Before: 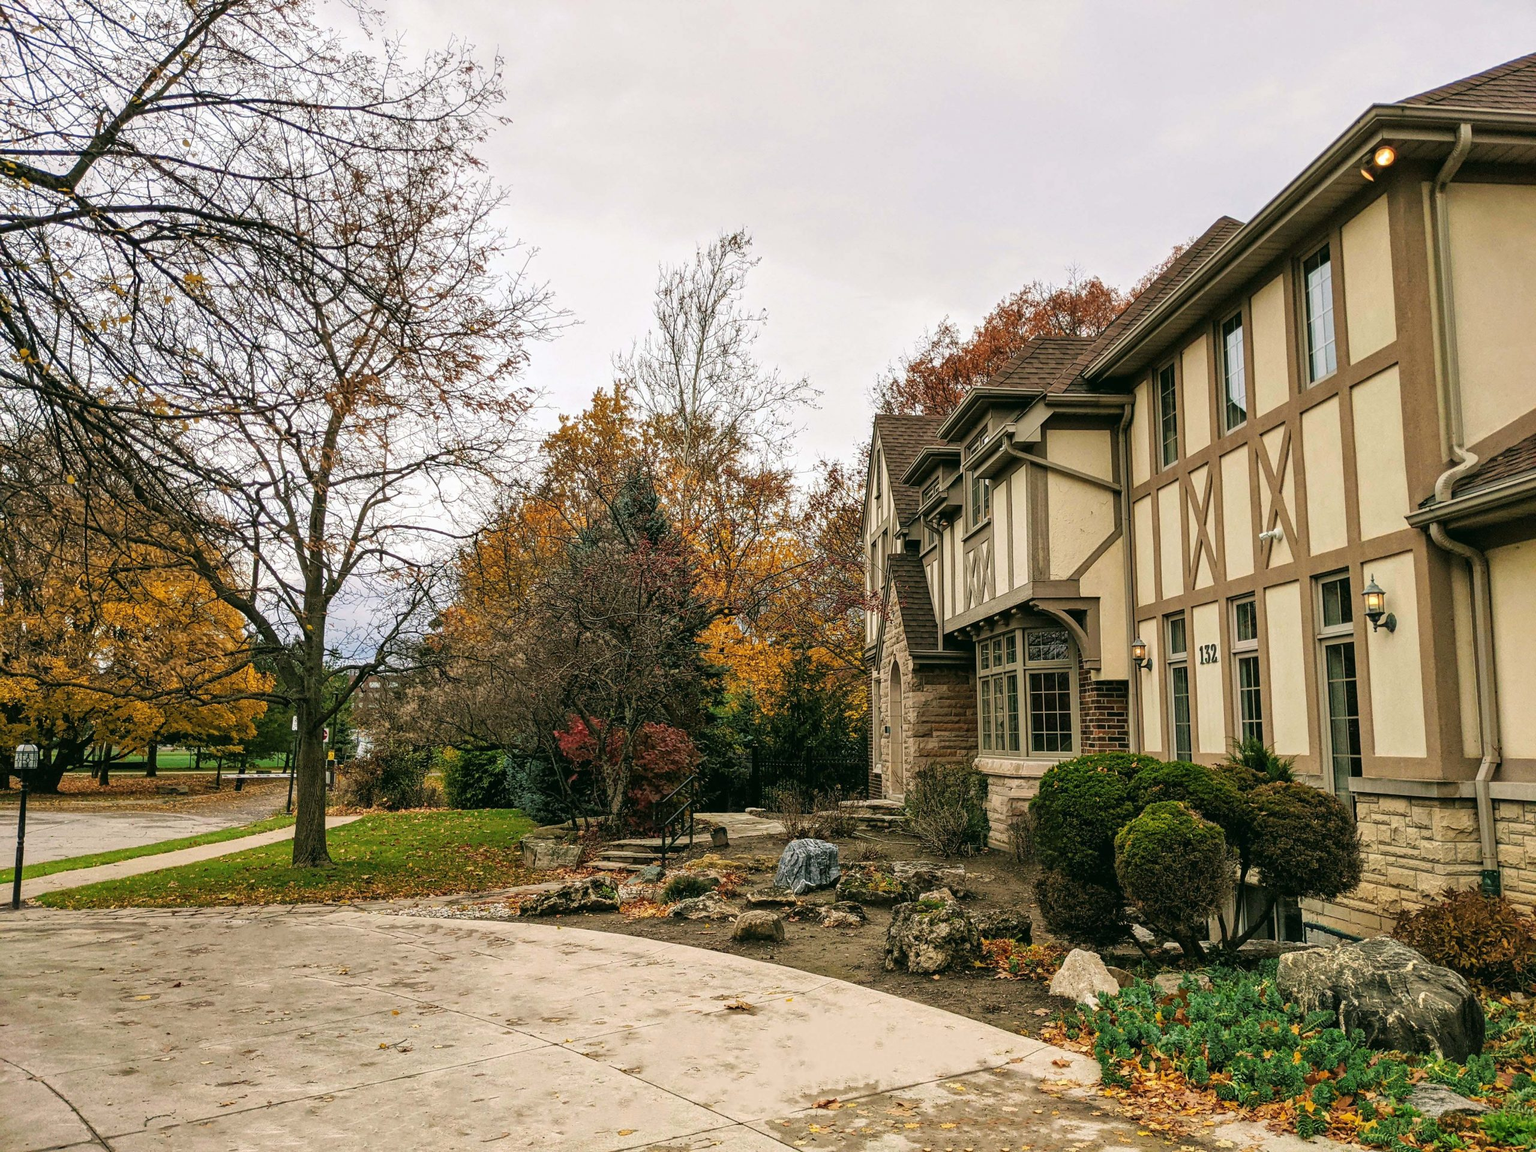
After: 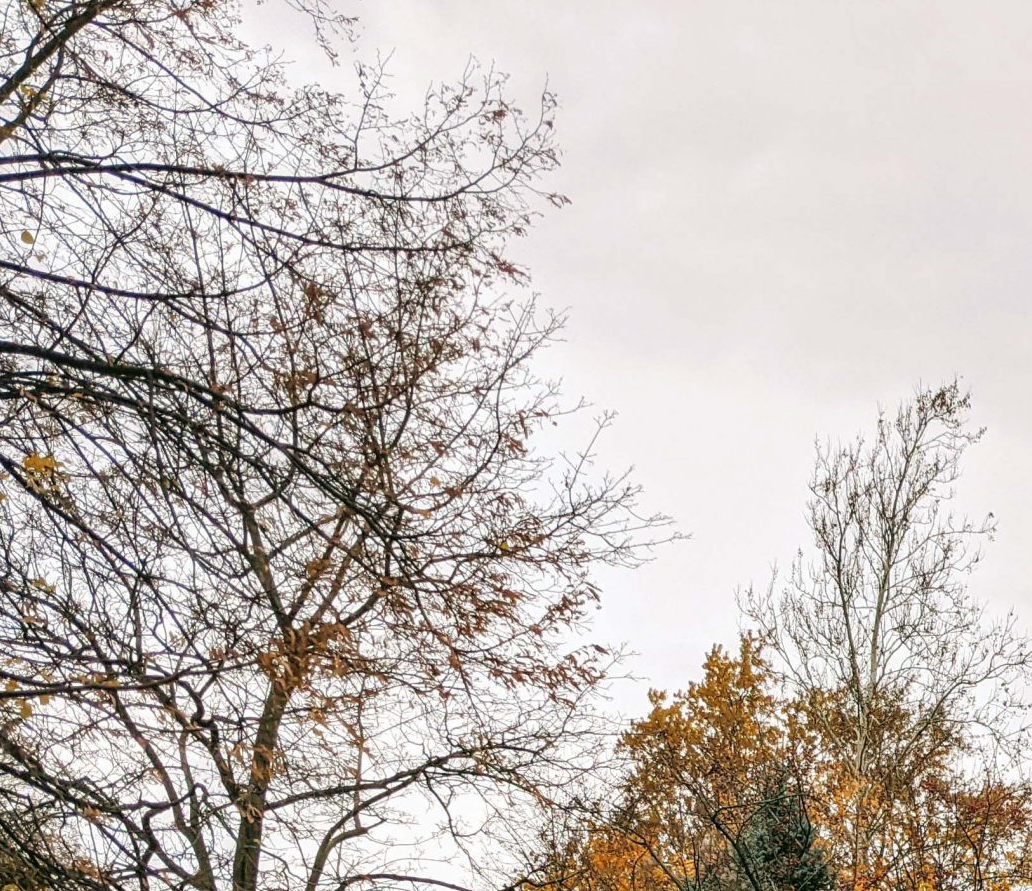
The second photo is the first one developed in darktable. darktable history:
crop and rotate: left 11.089%, top 0.074%, right 48.577%, bottom 53.511%
